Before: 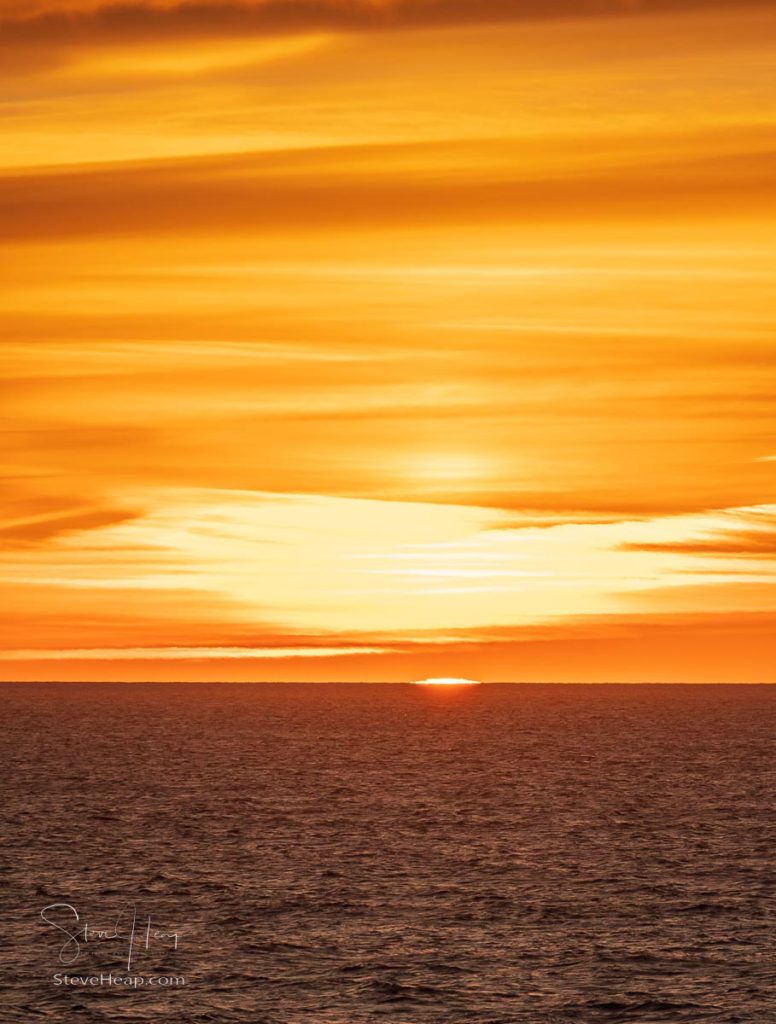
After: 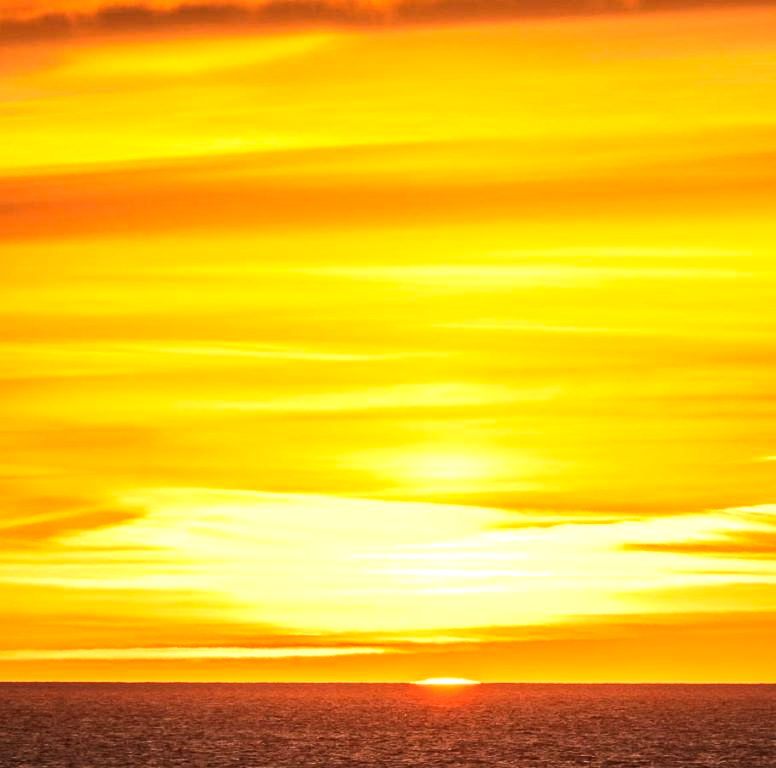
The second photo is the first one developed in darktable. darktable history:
tone equalizer: -8 EV -1.06 EV, -7 EV -1.04 EV, -6 EV -0.886 EV, -5 EV -0.571 EV, -3 EV 0.59 EV, -2 EV 0.844 EV, -1 EV 0.995 EV, +0 EV 1.07 EV, edges refinement/feathering 500, mask exposure compensation -1.57 EV, preserve details no
contrast brightness saturation: contrast 0.205, brightness 0.156, saturation 0.229
crop: bottom 24.982%
